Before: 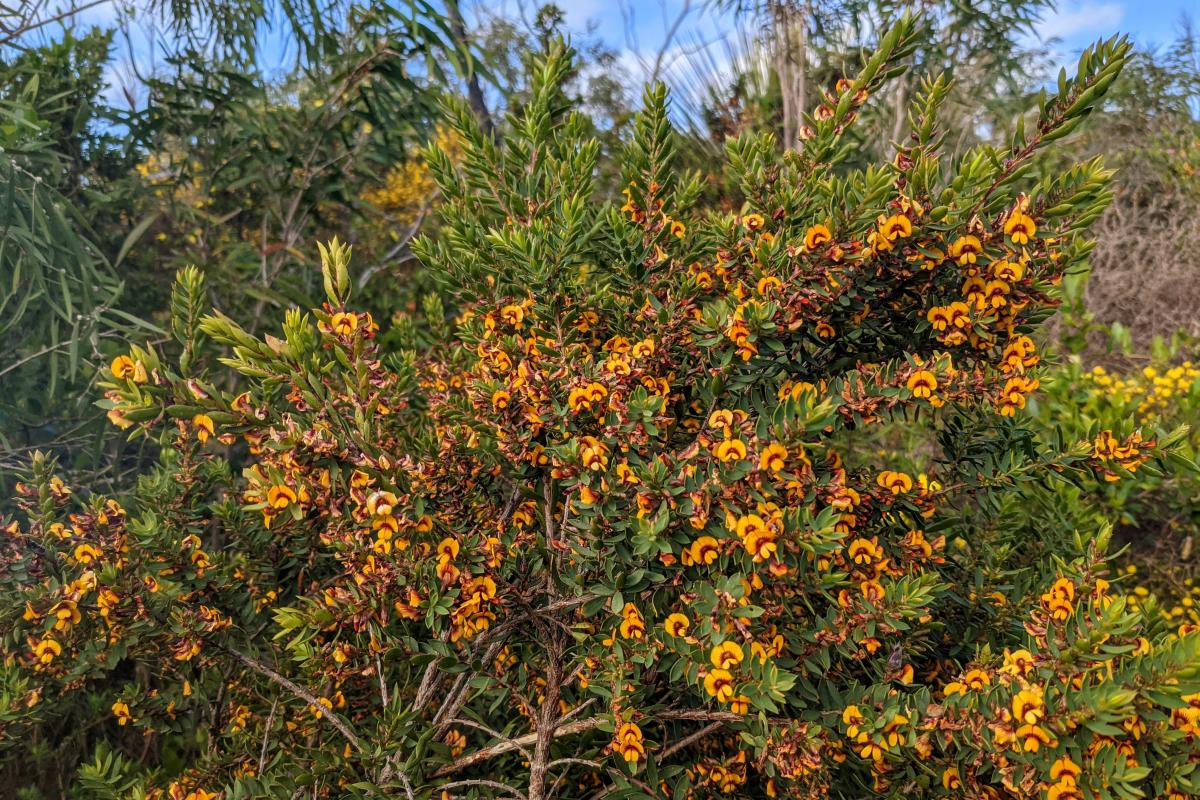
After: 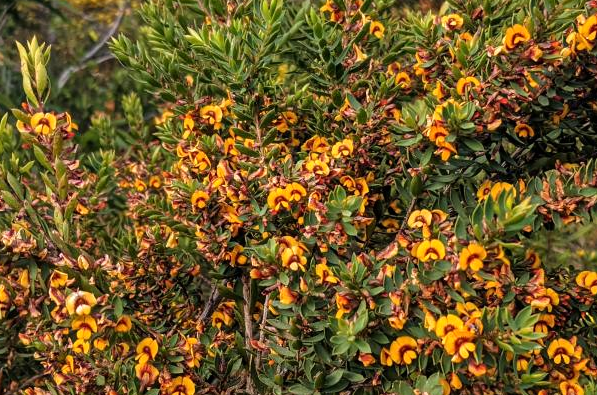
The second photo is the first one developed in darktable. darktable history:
crop: left 25.087%, top 25.079%, right 25.136%, bottom 25.497%
tone equalizer: -8 EV -0.413 EV, -7 EV -0.415 EV, -6 EV -0.296 EV, -5 EV -0.193 EV, -3 EV 0.239 EV, -2 EV 0.316 EV, -1 EV 0.402 EV, +0 EV 0.389 EV, mask exposure compensation -0.499 EV
